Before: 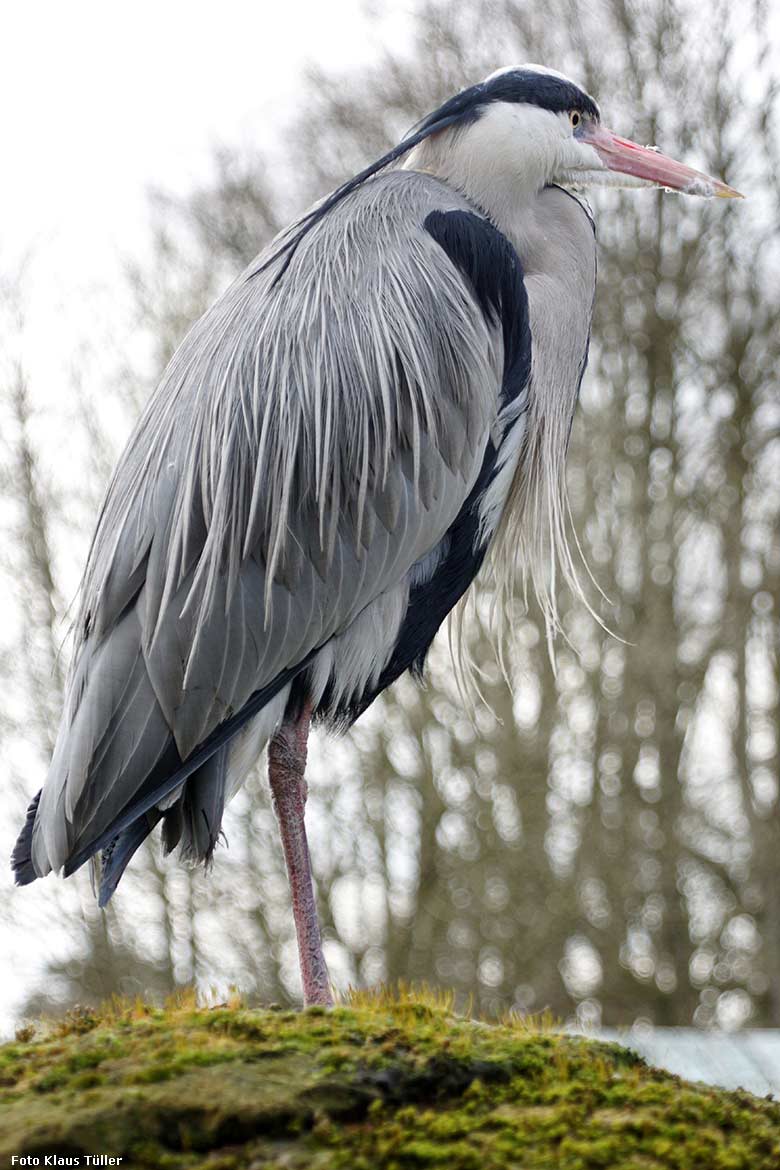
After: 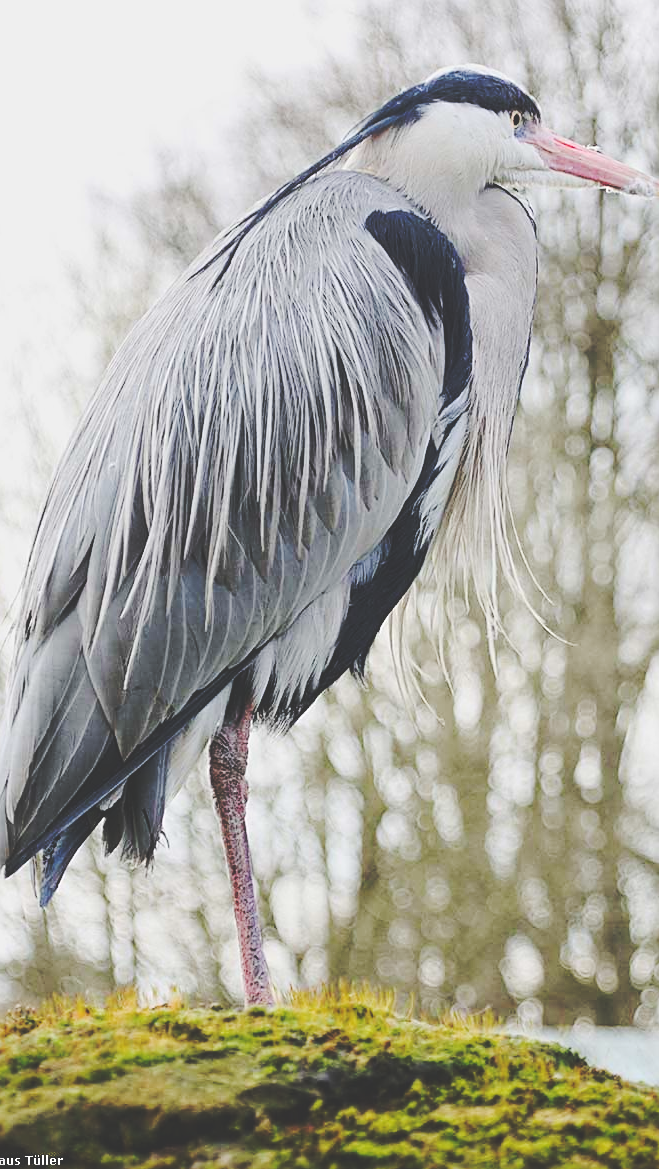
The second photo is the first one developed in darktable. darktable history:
base curve: curves: ch0 [(0, 0.024) (0.055, 0.065) (0.121, 0.166) (0.236, 0.319) (0.693, 0.726) (1, 1)], preserve colors none
crop: left 7.637%, right 7.817%
tone curve: curves: ch0 [(0, 0.017) (0.239, 0.277) (0.508, 0.593) (0.826, 0.855) (1, 0.945)]; ch1 [(0, 0) (0.401, 0.42) (0.442, 0.47) (0.492, 0.498) (0.511, 0.504) (0.555, 0.586) (0.681, 0.739) (1, 1)]; ch2 [(0, 0) (0.411, 0.433) (0.5, 0.504) (0.545, 0.574) (1, 1)], color space Lab, linked channels, preserve colors none
sharpen: on, module defaults
